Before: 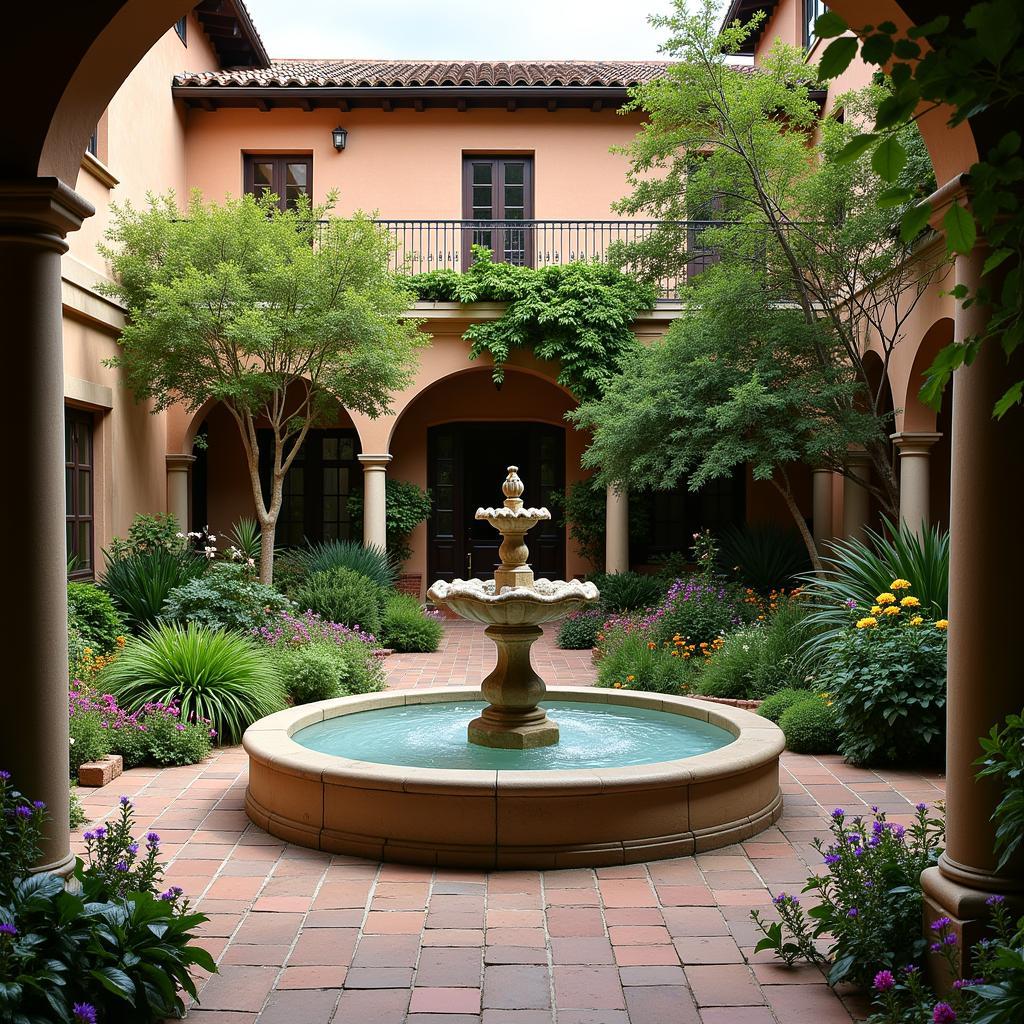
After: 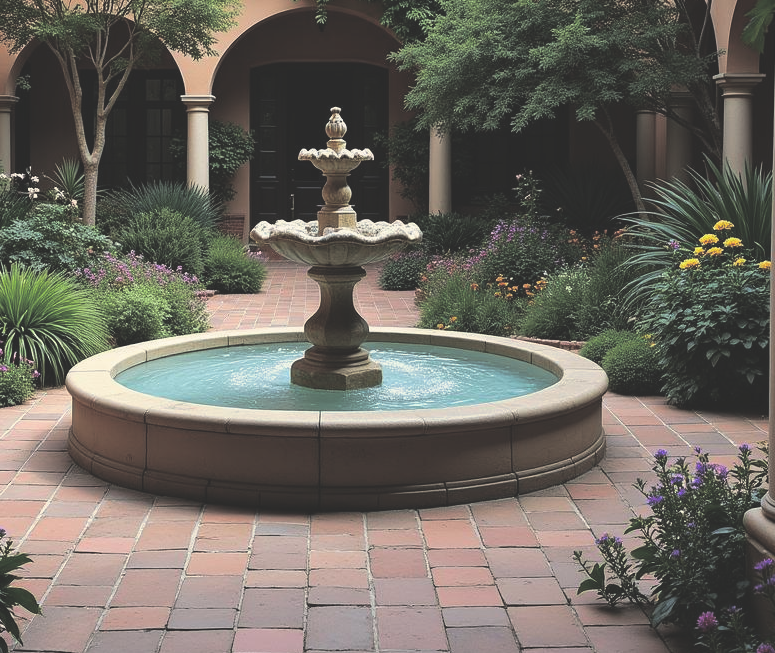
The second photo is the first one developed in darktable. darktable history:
crop and rotate: left 17.299%, top 35.115%, right 7.015%, bottom 1.024%
exposure: black level correction -0.025, exposure -0.117 EV, compensate highlight preservation false
split-toning: shadows › hue 43.2°, shadows › saturation 0, highlights › hue 50.4°, highlights › saturation 1
